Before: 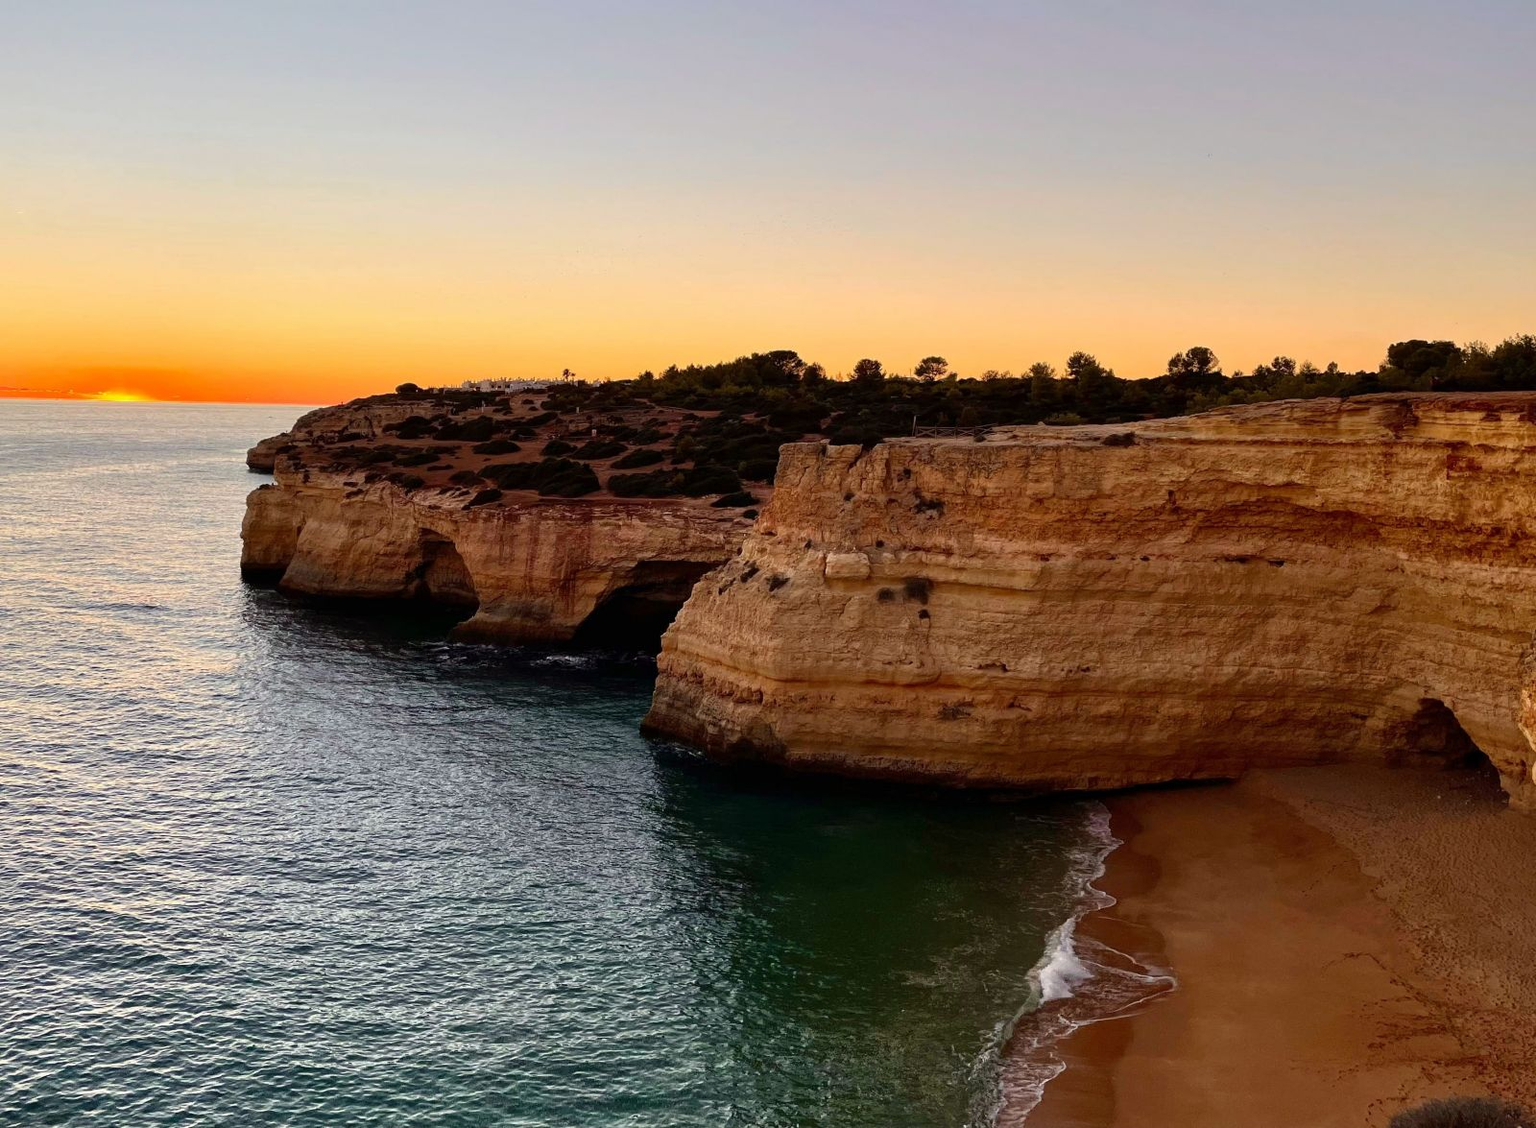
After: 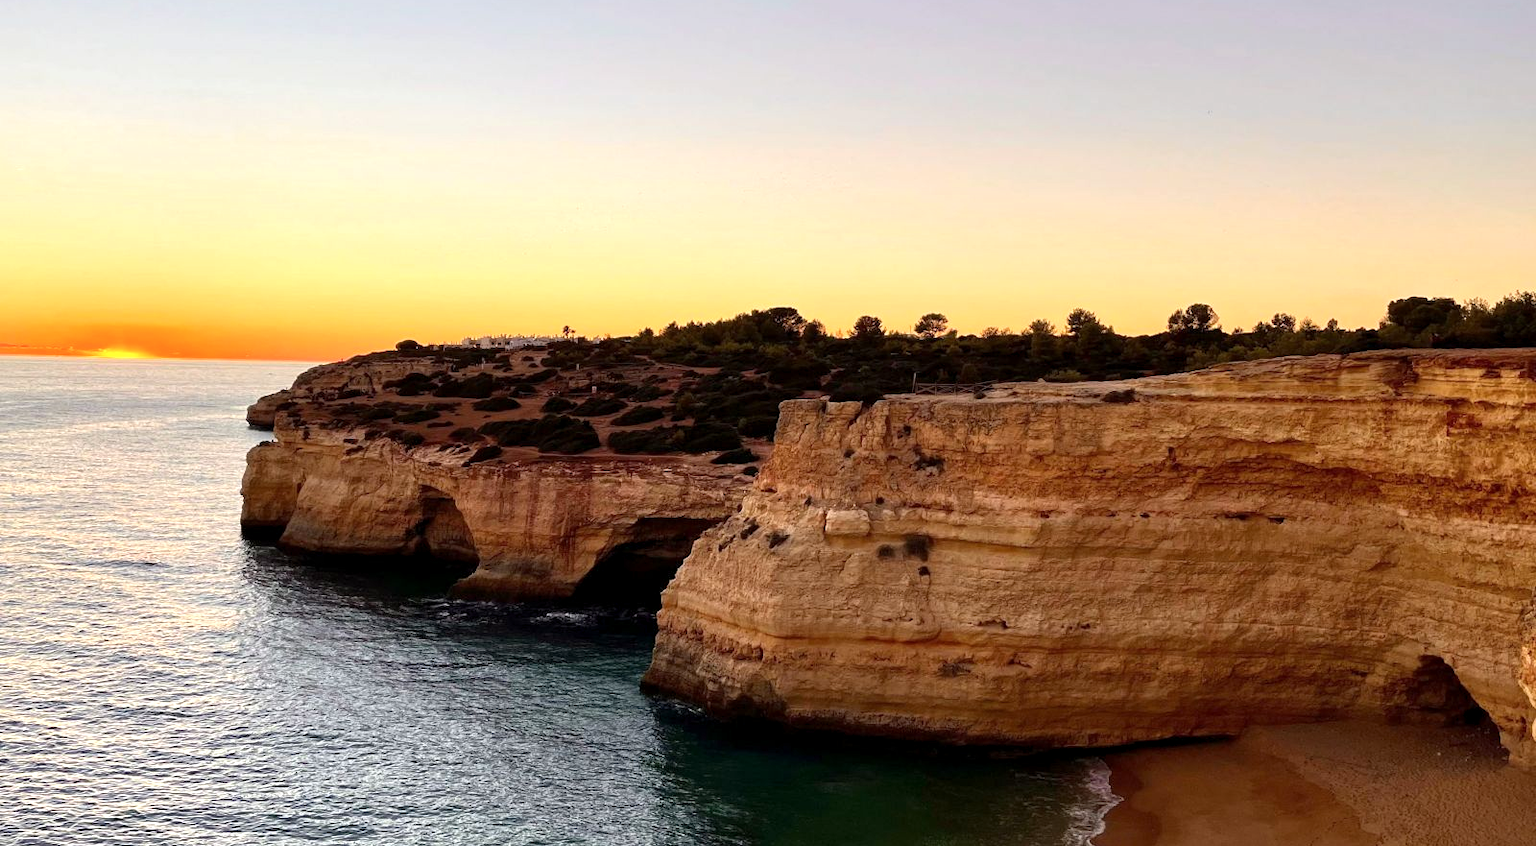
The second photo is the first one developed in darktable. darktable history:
contrast brightness saturation: contrast 0.01, saturation -0.067
exposure: black level correction 0.001, exposure 0.499 EV, compensate exposure bias true, compensate highlight preservation false
crop: top 3.877%, bottom 20.996%
